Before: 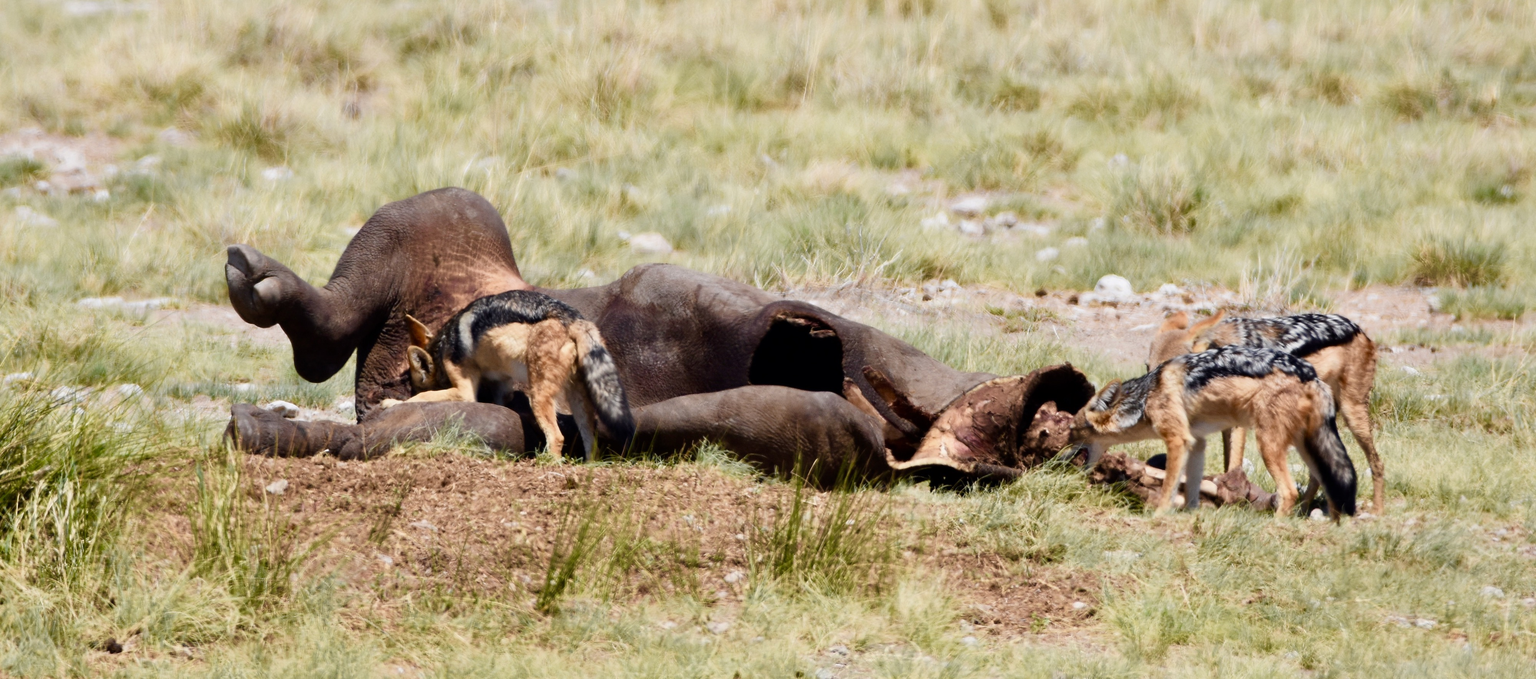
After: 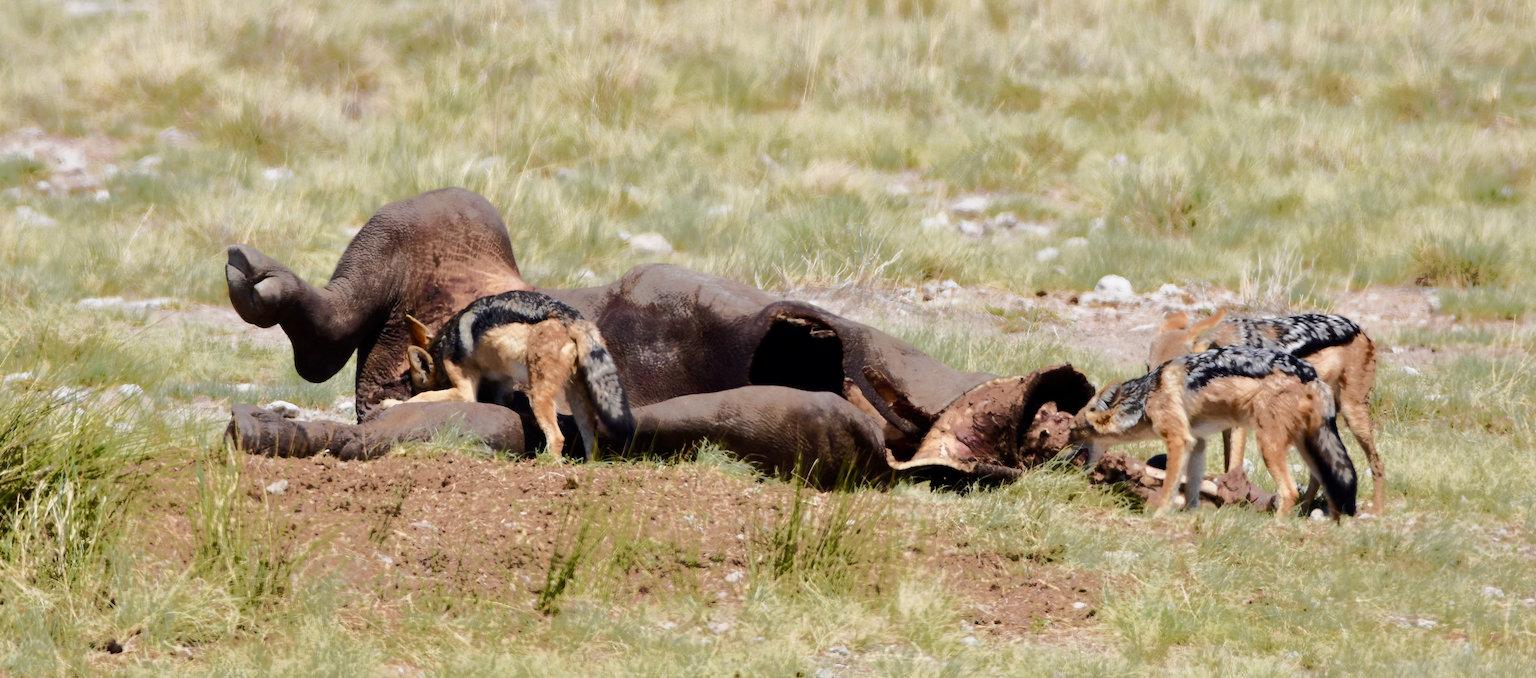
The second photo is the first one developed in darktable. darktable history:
tone curve: curves: ch0 [(0, 0) (0.003, 0.005) (0.011, 0.012) (0.025, 0.026) (0.044, 0.046) (0.069, 0.071) (0.1, 0.098) (0.136, 0.135) (0.177, 0.178) (0.224, 0.217) (0.277, 0.274) (0.335, 0.335) (0.399, 0.442) (0.468, 0.543) (0.543, 0.6) (0.623, 0.628) (0.709, 0.679) (0.801, 0.782) (0.898, 0.904) (1, 1)], color space Lab, independent channels, preserve colors none
